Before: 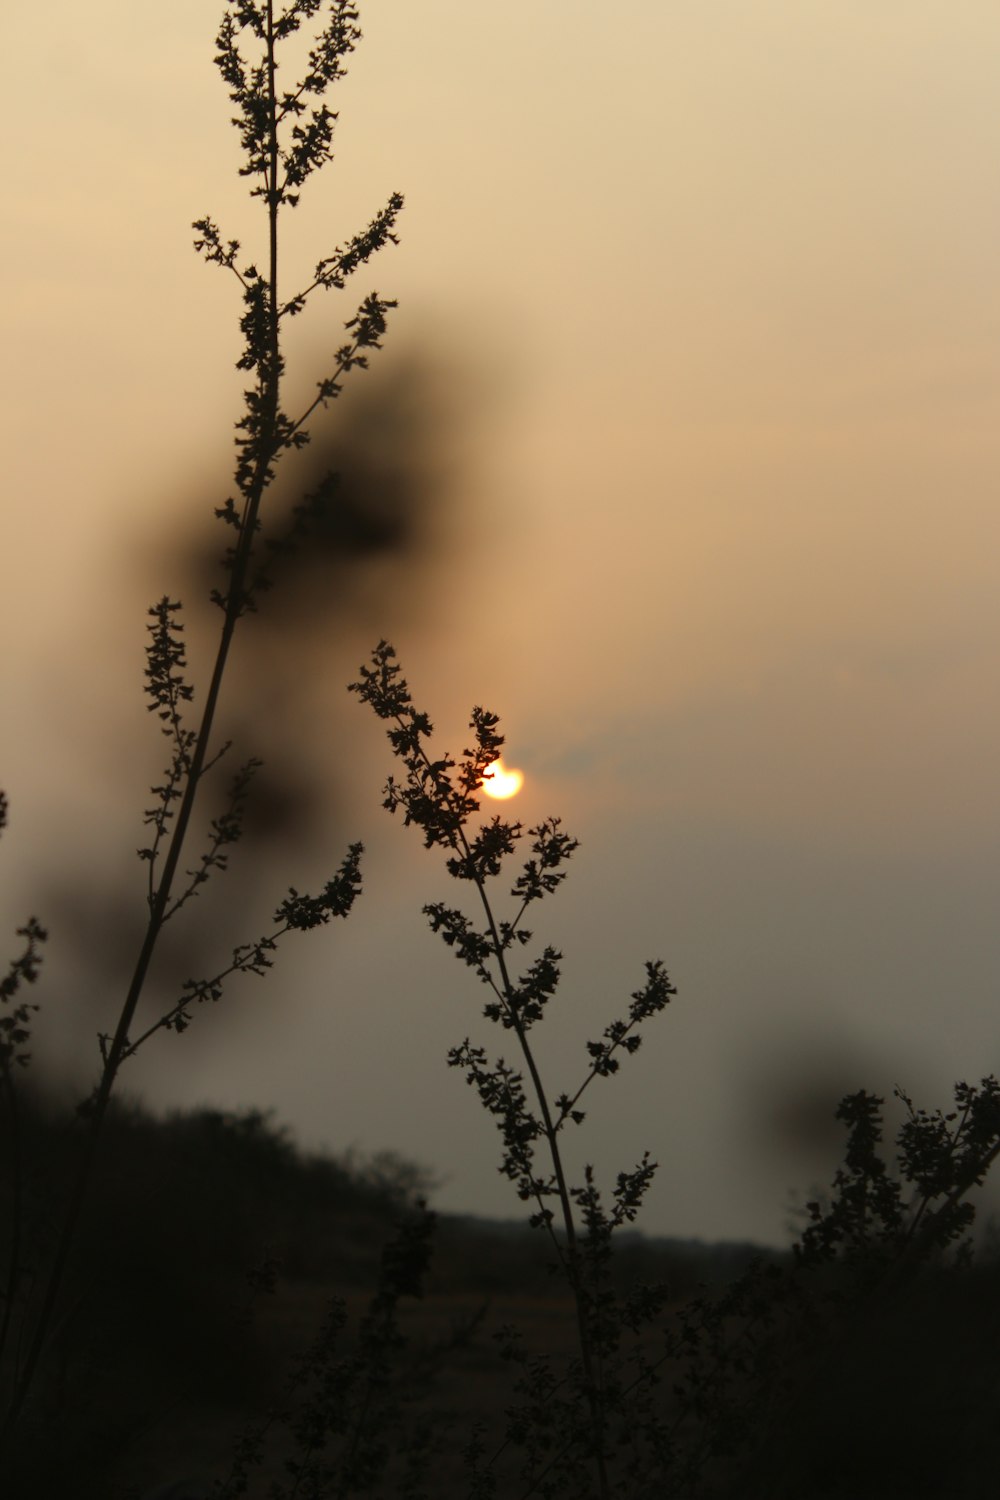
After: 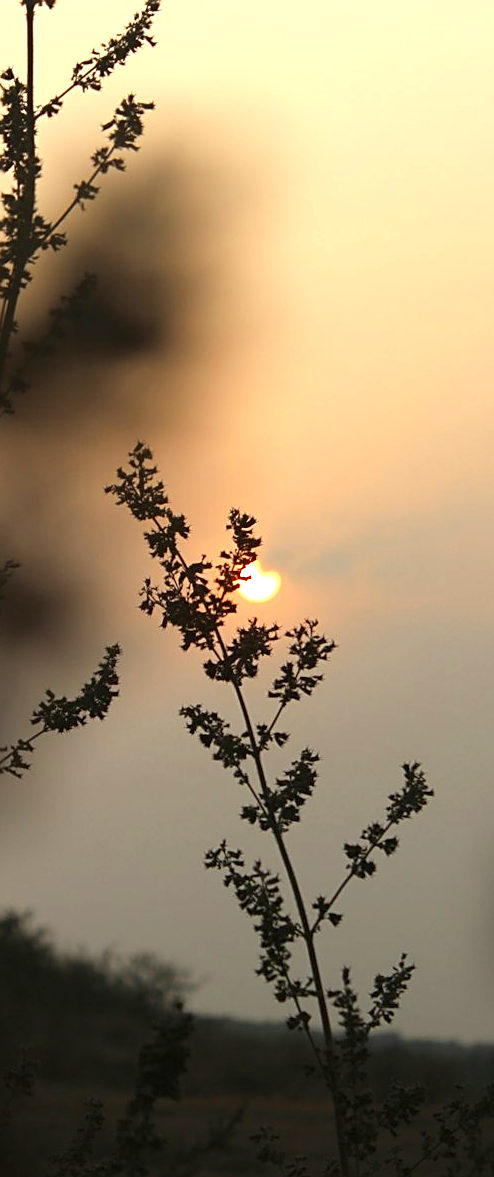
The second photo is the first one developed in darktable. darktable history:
crop and rotate: angle 0.02°, left 24.353%, top 13.219%, right 26.156%, bottom 8.224%
exposure: exposure 1 EV, compensate highlight preservation false
sharpen: on, module defaults
